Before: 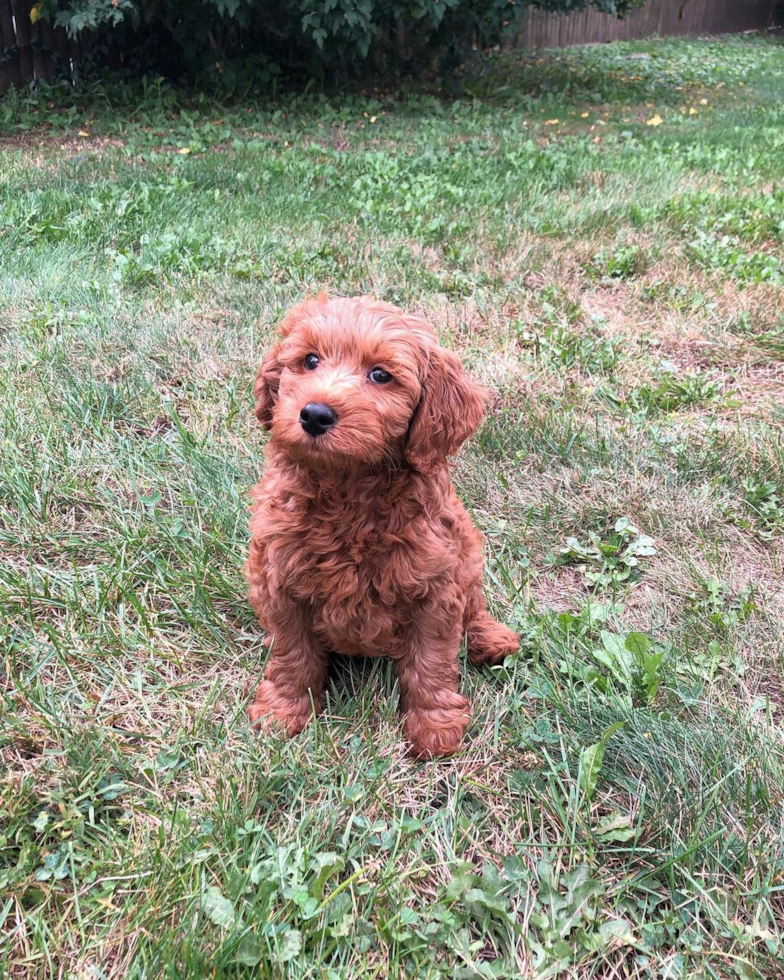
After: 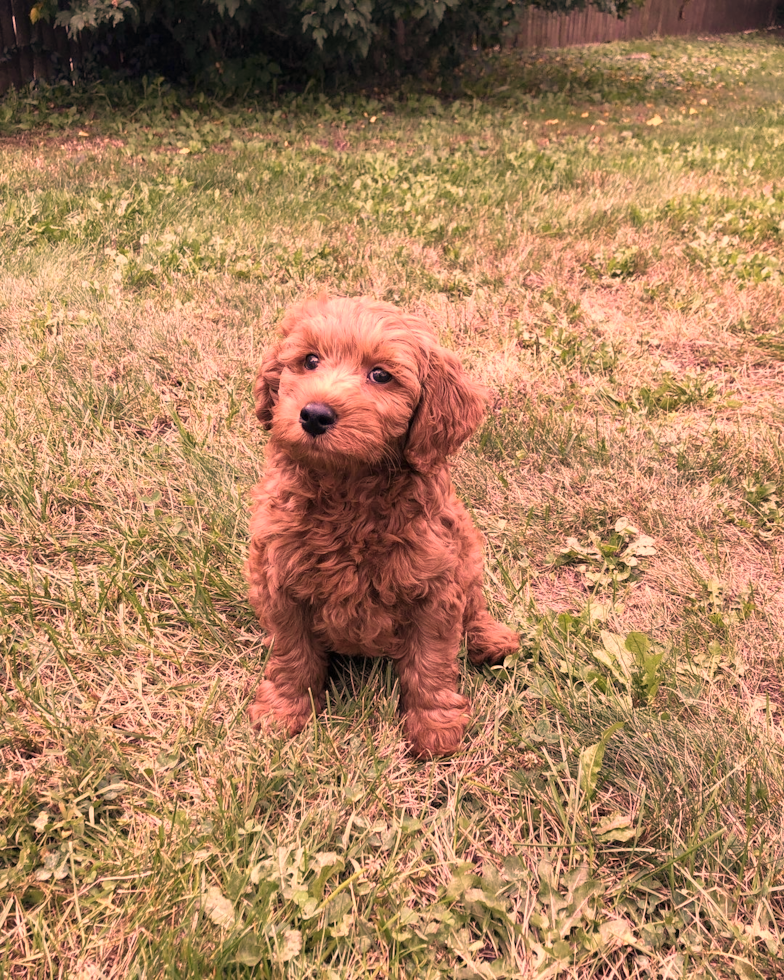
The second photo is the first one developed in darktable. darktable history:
velvia: on, module defaults
color correction: highlights a* 39.66, highlights b* 39.76, saturation 0.694
